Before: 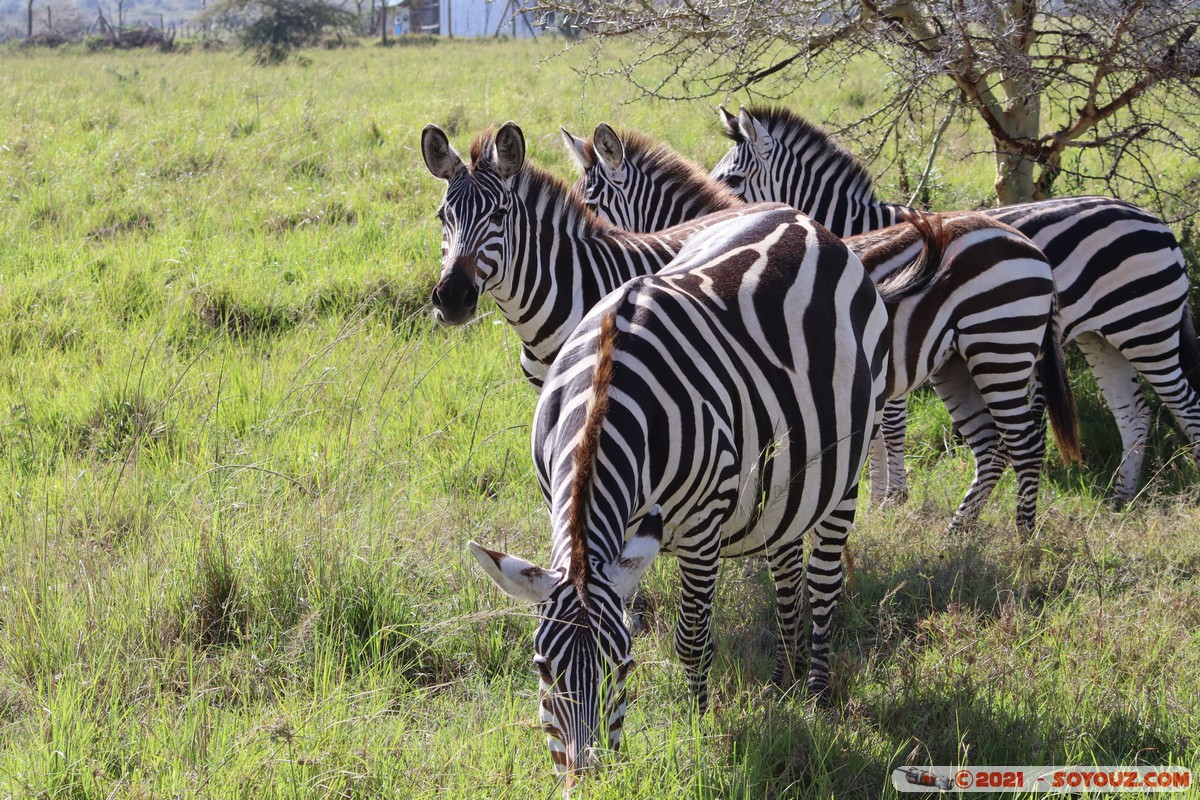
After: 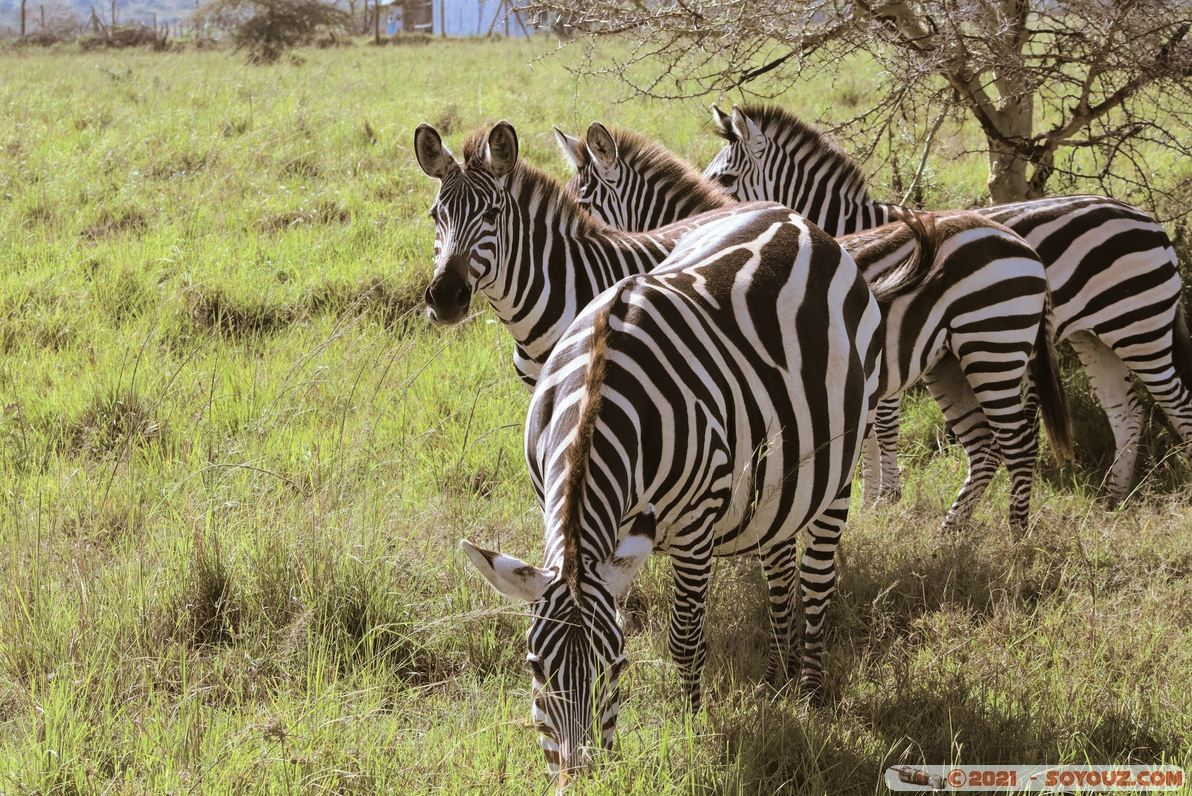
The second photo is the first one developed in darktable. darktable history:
crop and rotate: left 0.614%, top 0.179%, bottom 0.309%
split-toning: shadows › hue 37.98°, highlights › hue 185.58°, balance -55.261
